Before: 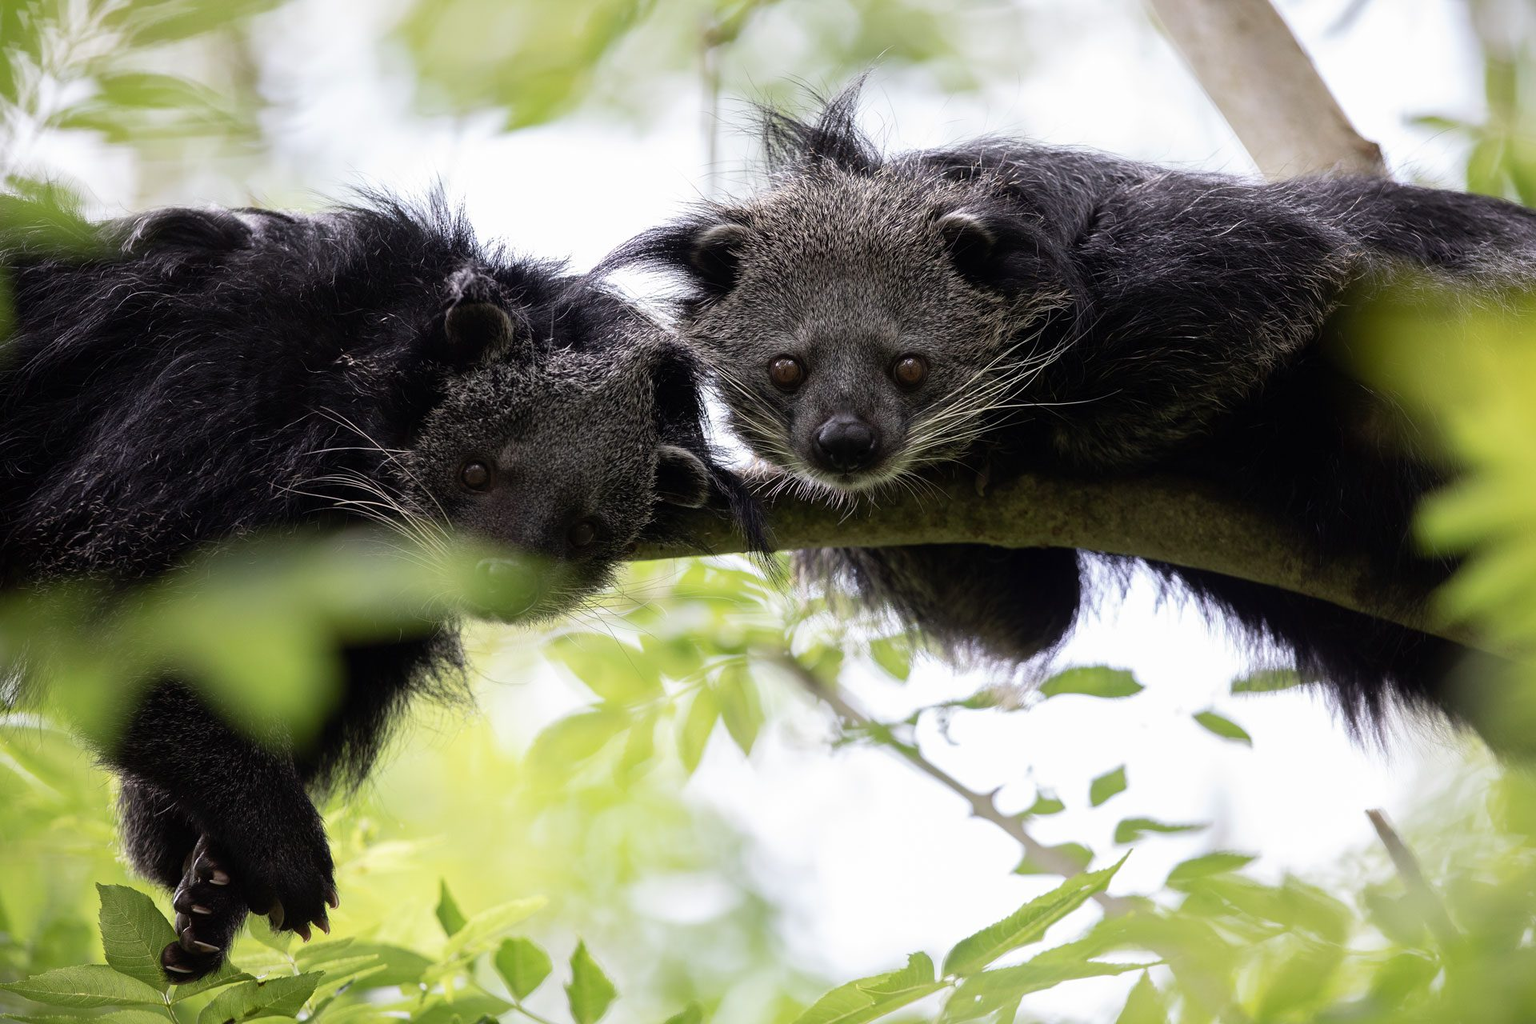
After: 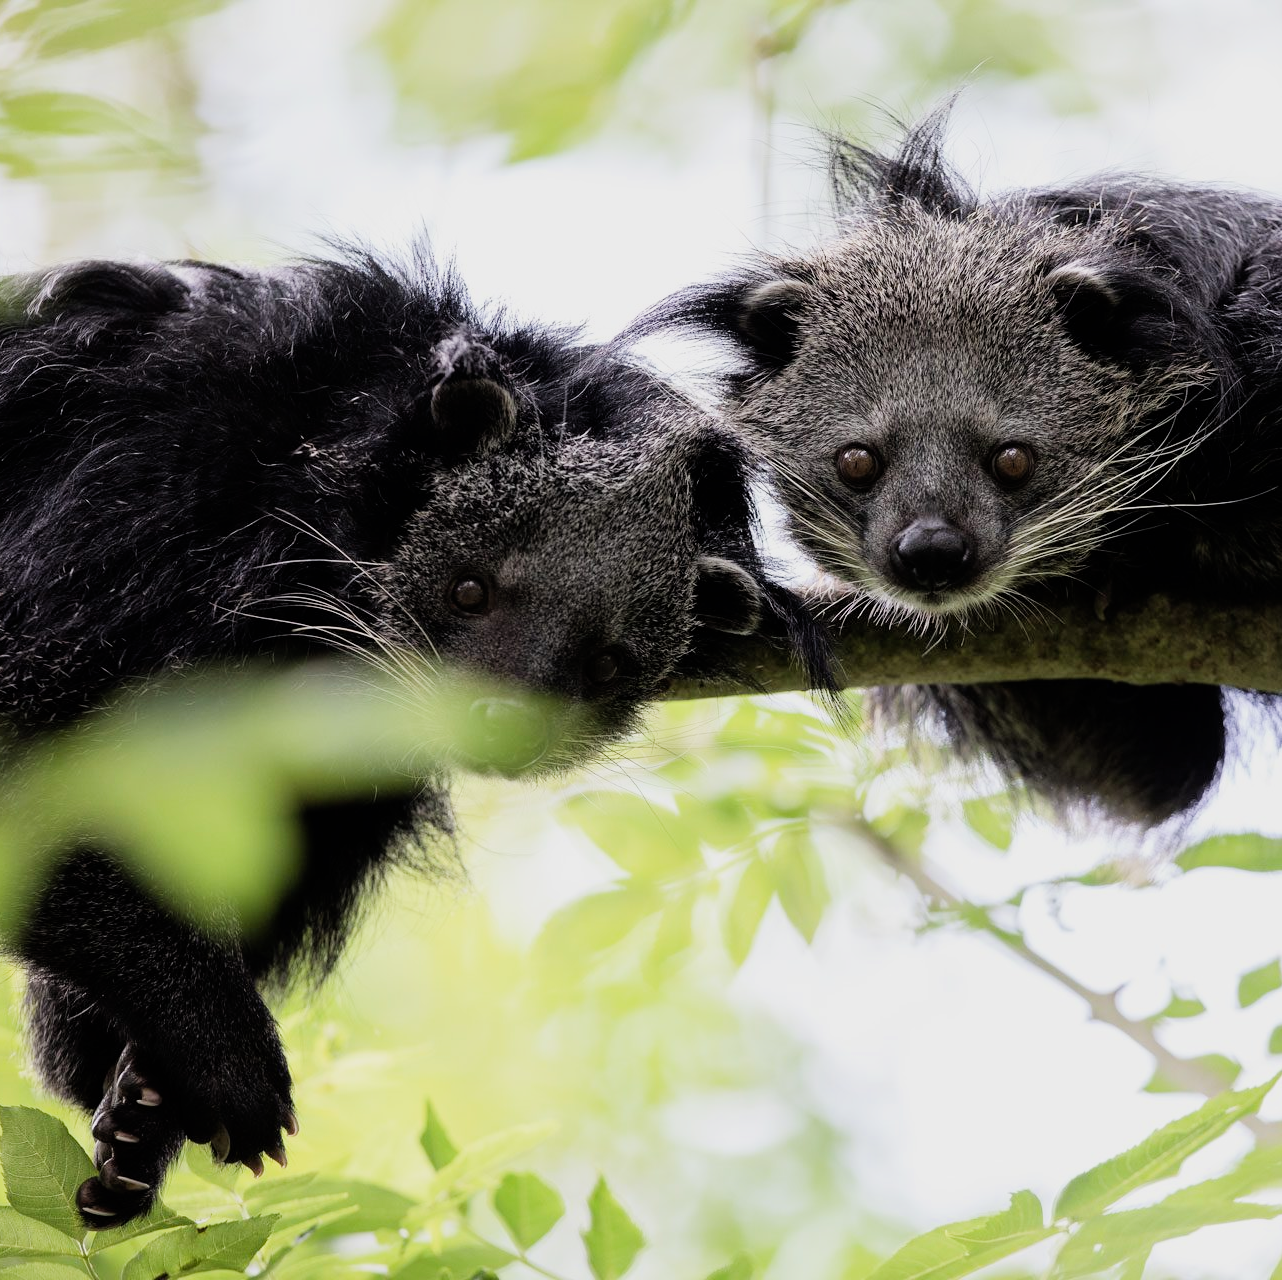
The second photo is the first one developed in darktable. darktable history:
color calibration: illuminant same as pipeline (D50), adaptation XYZ, x 0.345, y 0.358, temperature 5015.58 K
crop and rotate: left 6.542%, right 26.683%
exposure: black level correction 0, exposure 0.697 EV, compensate exposure bias true, compensate highlight preservation false
filmic rgb: black relative exposure -7.65 EV, white relative exposure 4.56 EV, hardness 3.61, contrast 1.059
